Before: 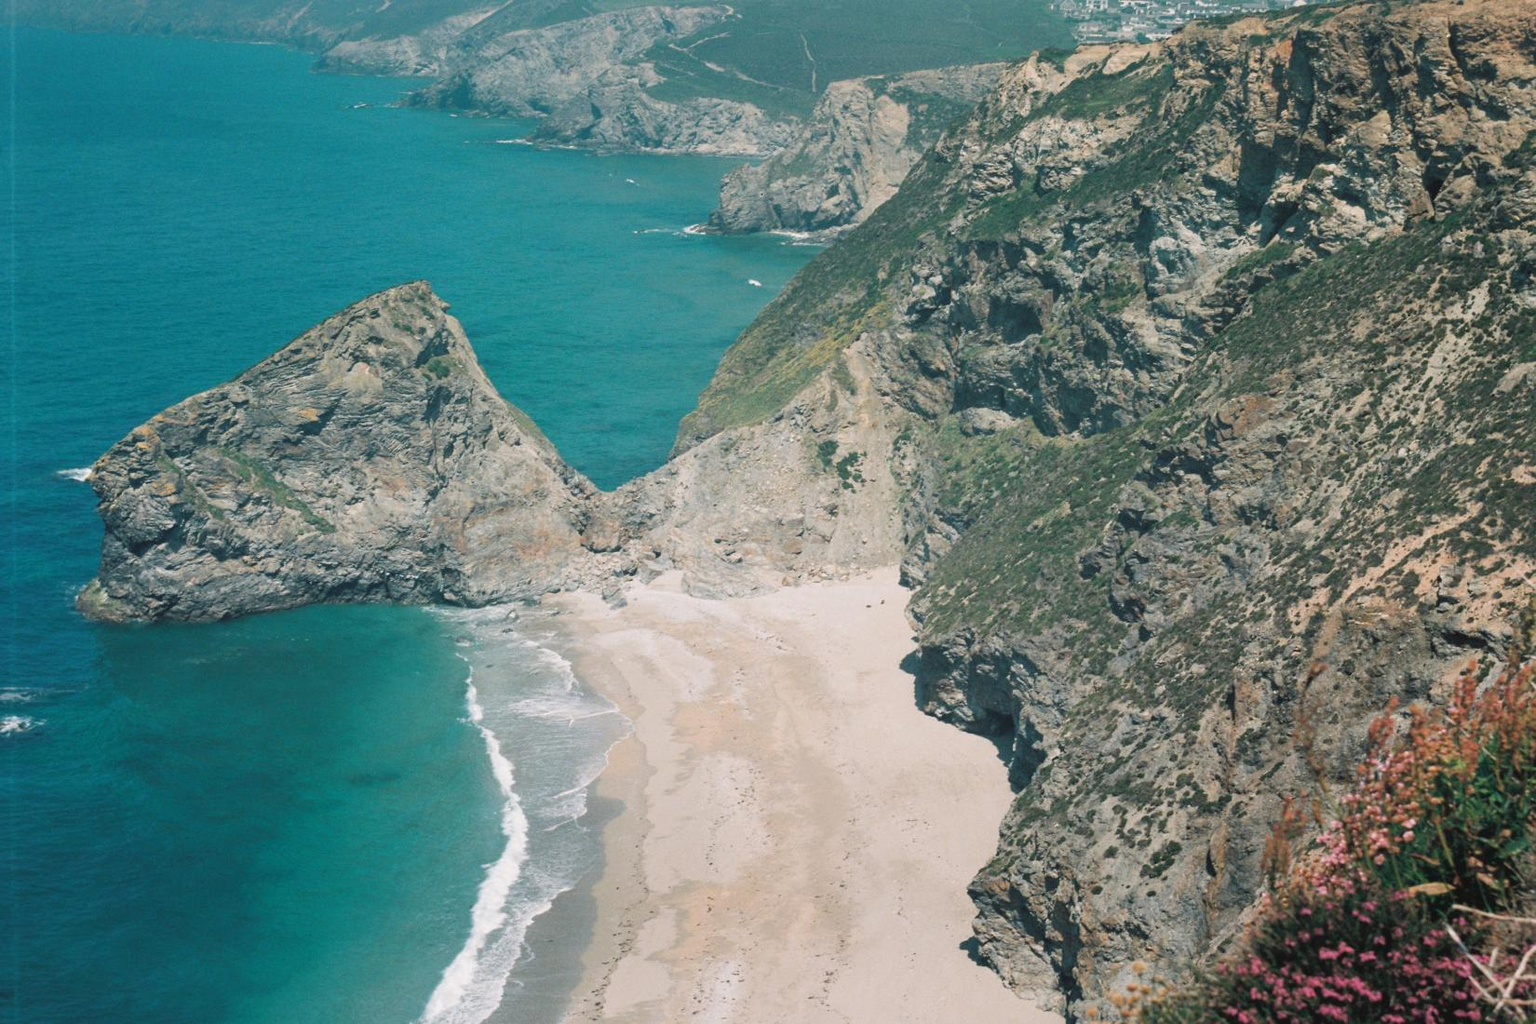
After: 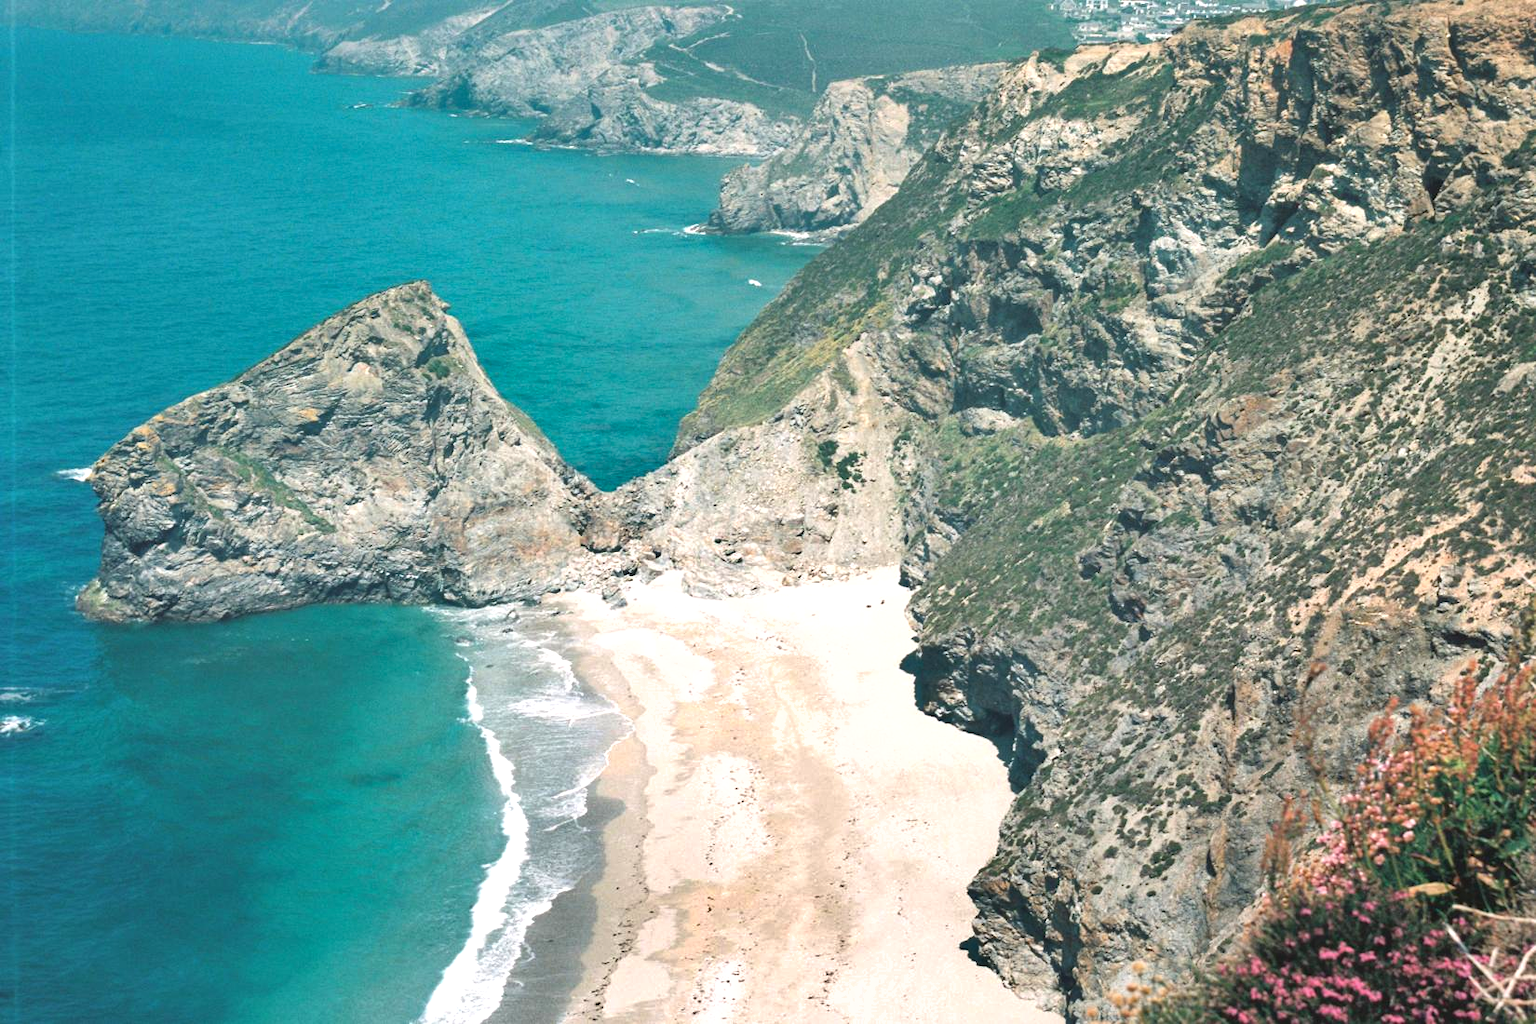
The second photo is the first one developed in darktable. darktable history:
exposure: exposure 0.756 EV, compensate highlight preservation false
shadows and highlights: white point adjustment 0.073, soften with gaussian
